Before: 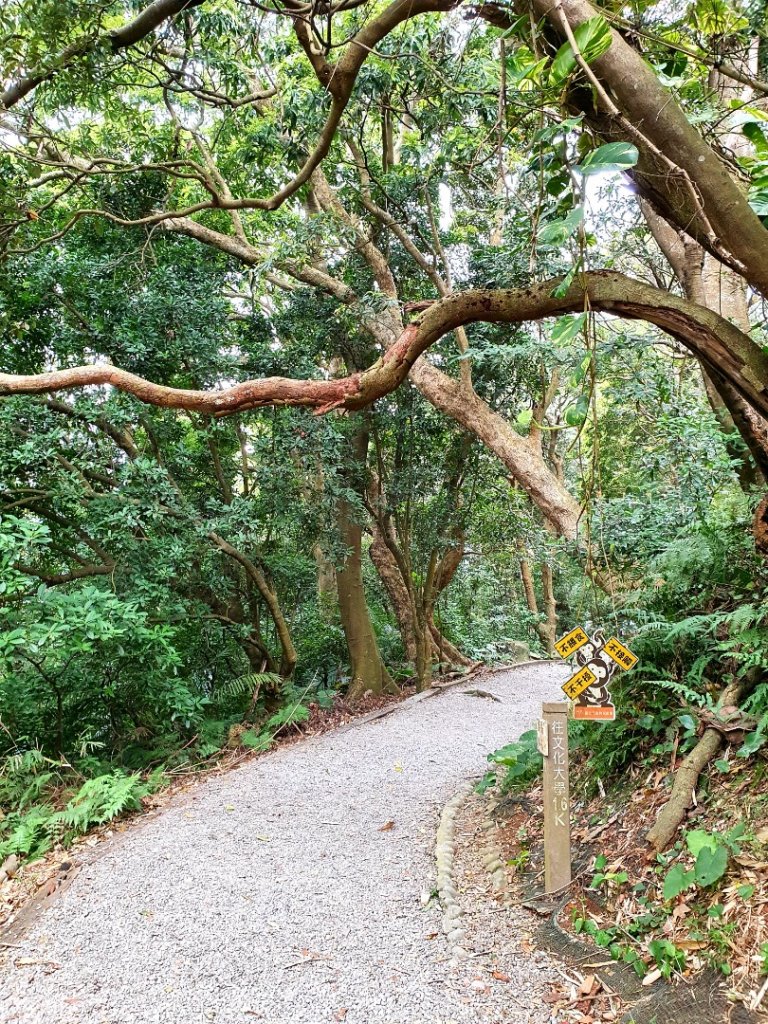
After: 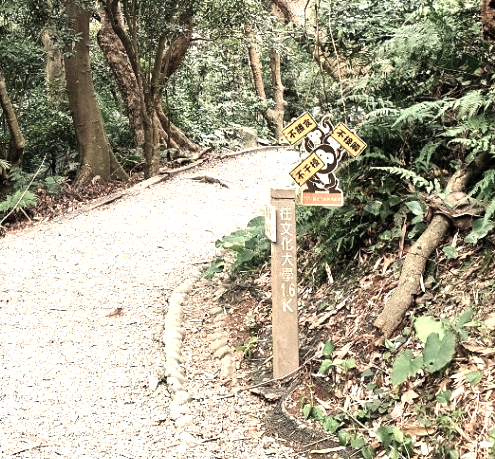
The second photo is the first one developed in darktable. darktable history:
tone equalizer: -8 EV -0.75 EV, -7 EV -0.7 EV, -6 EV -0.6 EV, -5 EV -0.4 EV, -3 EV 0.4 EV, -2 EV 0.6 EV, -1 EV 0.7 EV, +0 EV 0.75 EV, edges refinement/feathering 500, mask exposure compensation -1.57 EV, preserve details no
white balance: red 1.123, blue 0.83
color correction: saturation 0.5
crop and rotate: left 35.509%, top 50.238%, bottom 4.934%
